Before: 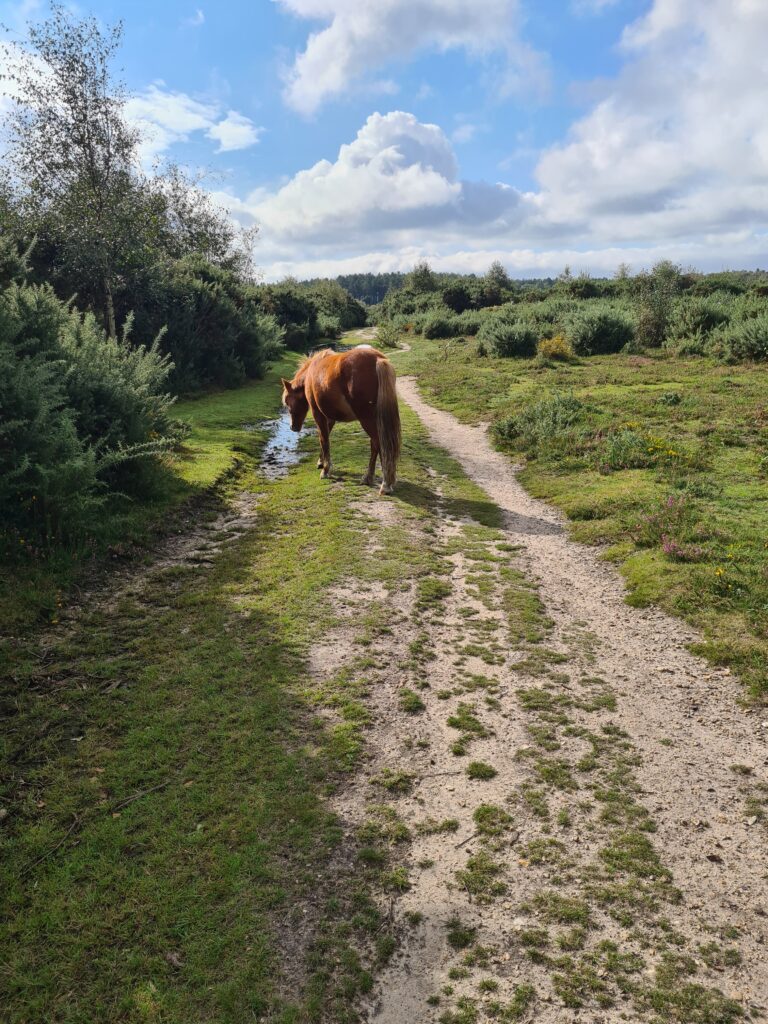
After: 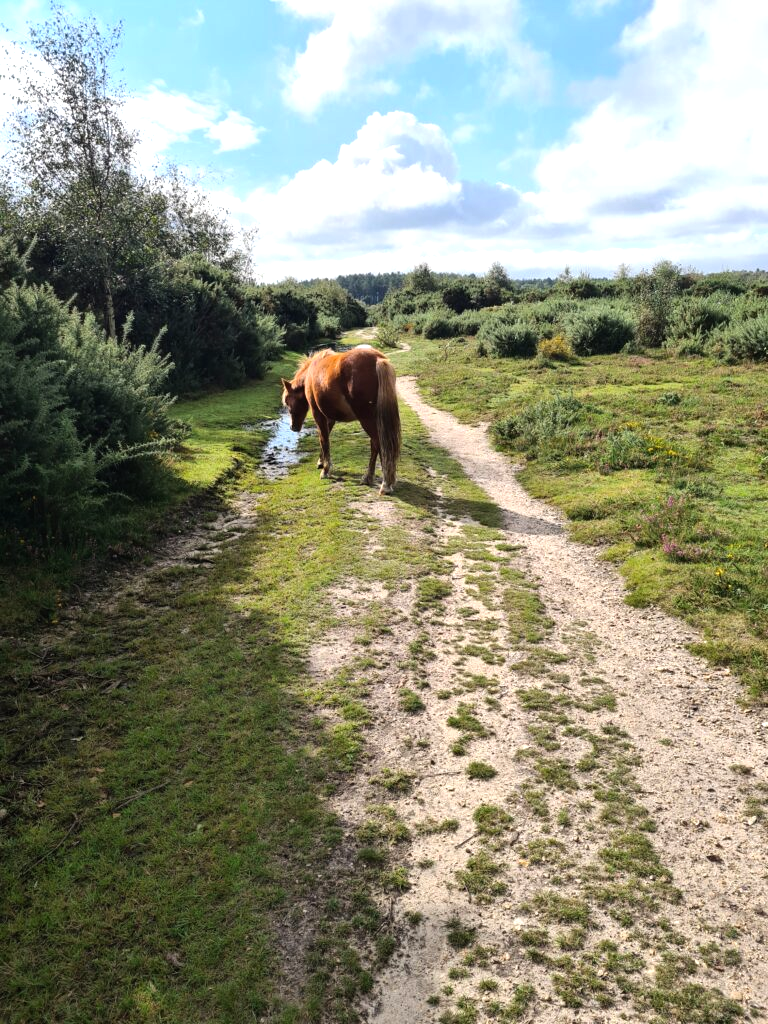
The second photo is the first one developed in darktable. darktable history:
tone equalizer: -8 EV -0.745 EV, -7 EV -0.709 EV, -6 EV -0.598 EV, -5 EV -0.361 EV, -3 EV 0.379 EV, -2 EV 0.6 EV, -1 EV 0.696 EV, +0 EV 0.759 EV, mask exposure compensation -0.511 EV
